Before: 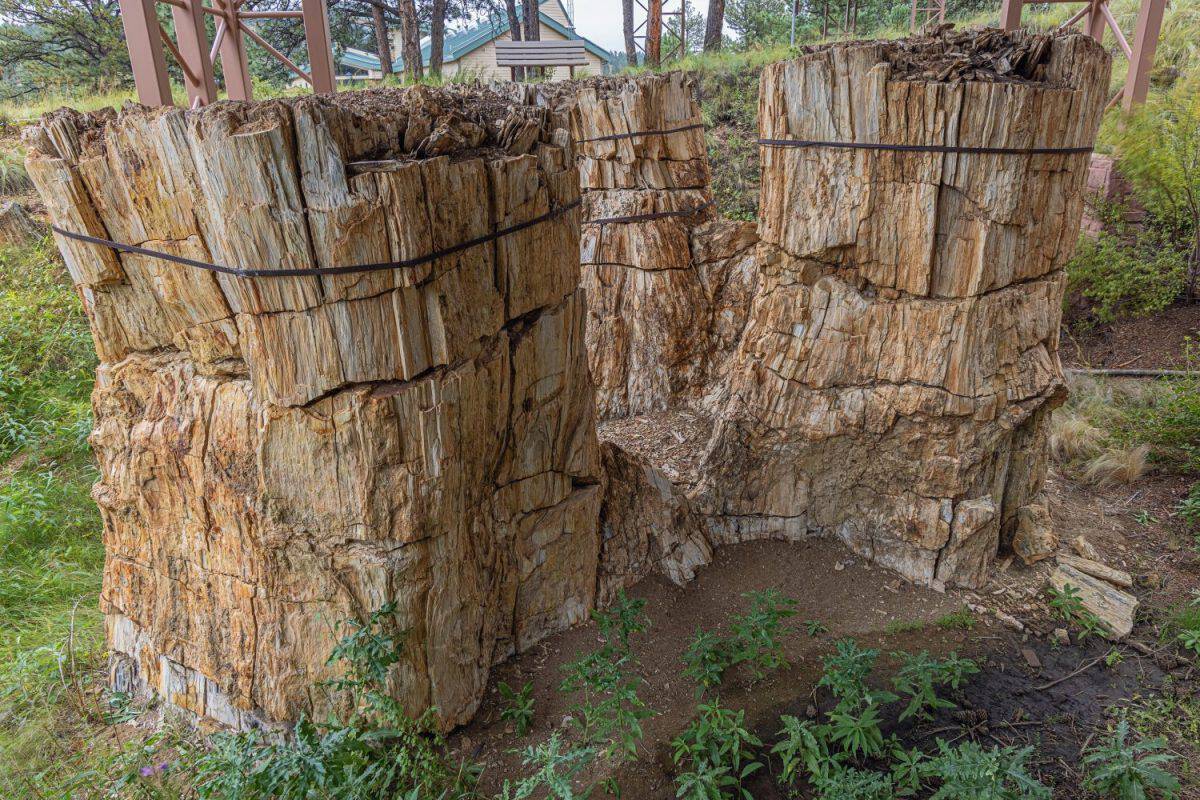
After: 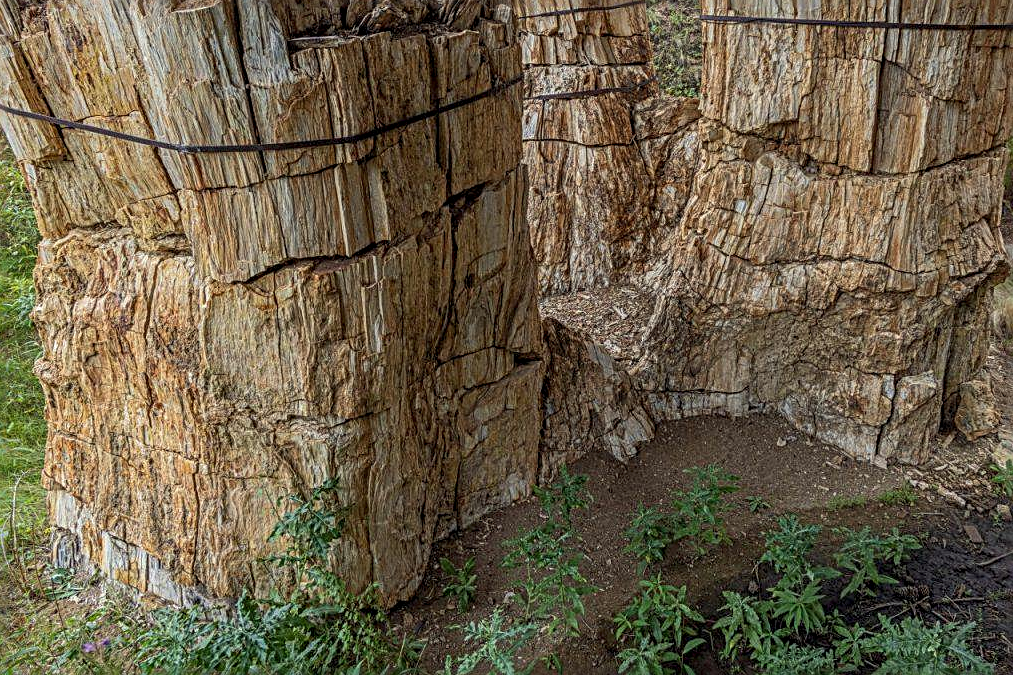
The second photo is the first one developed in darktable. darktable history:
local contrast: on, module defaults
crop and rotate: left 4.842%, top 15.51%, right 10.668%
sharpen: radius 2.543, amount 0.636
color correction: highlights a* -2.68, highlights b* 2.57
exposure: exposure -0.153 EV, compensate highlight preservation false
